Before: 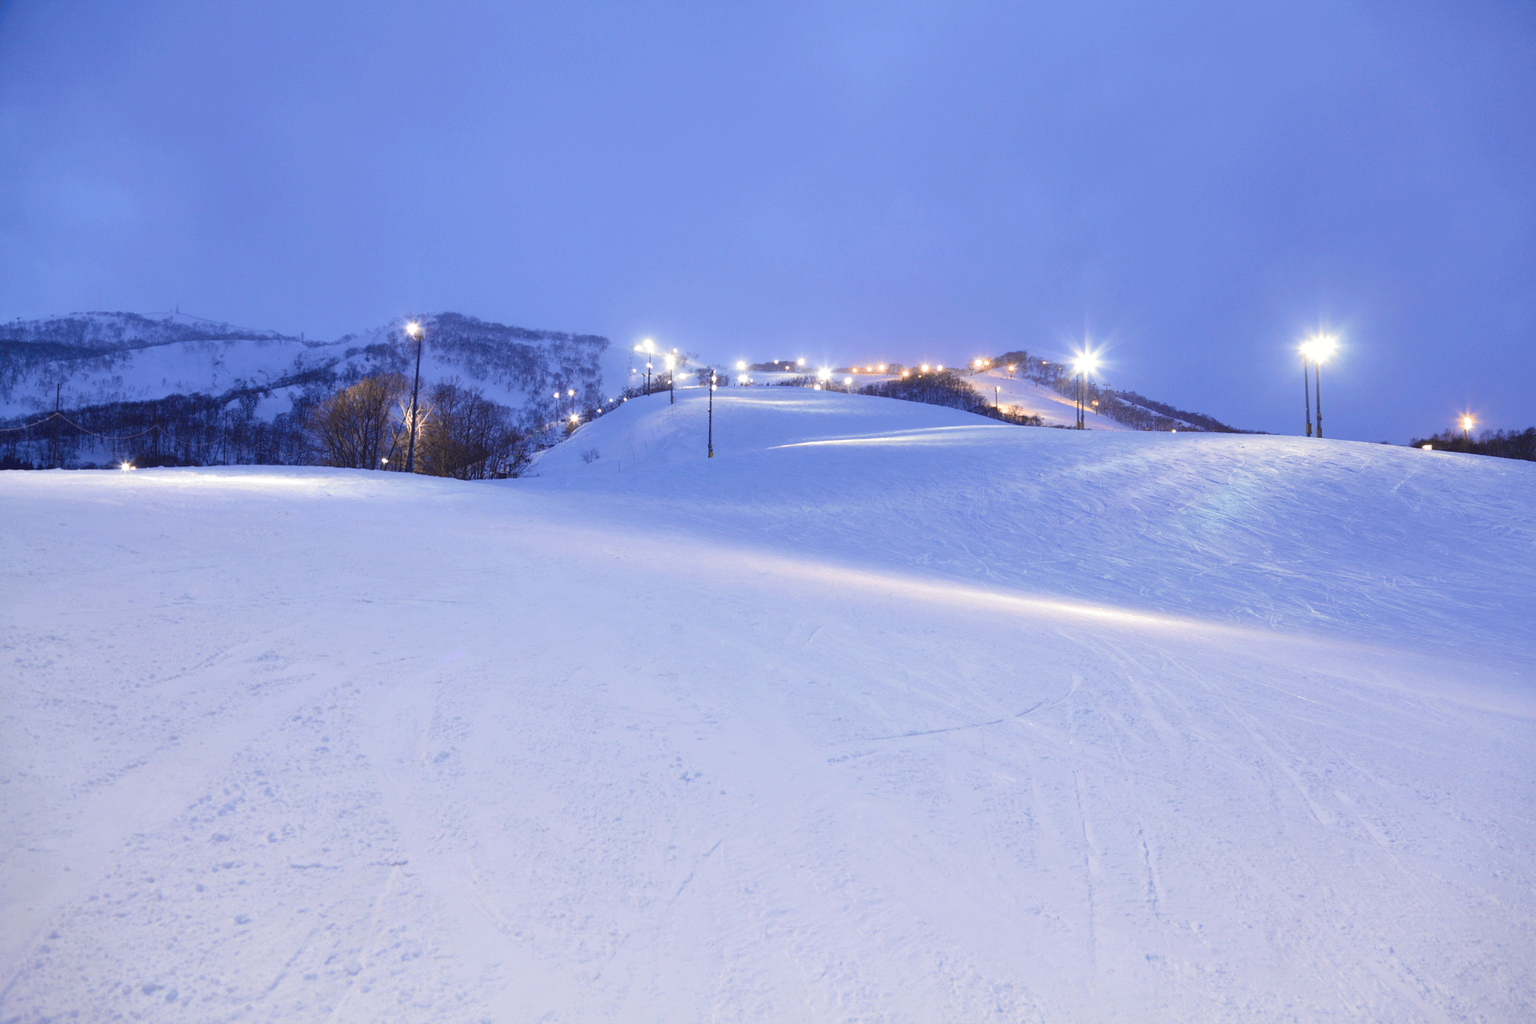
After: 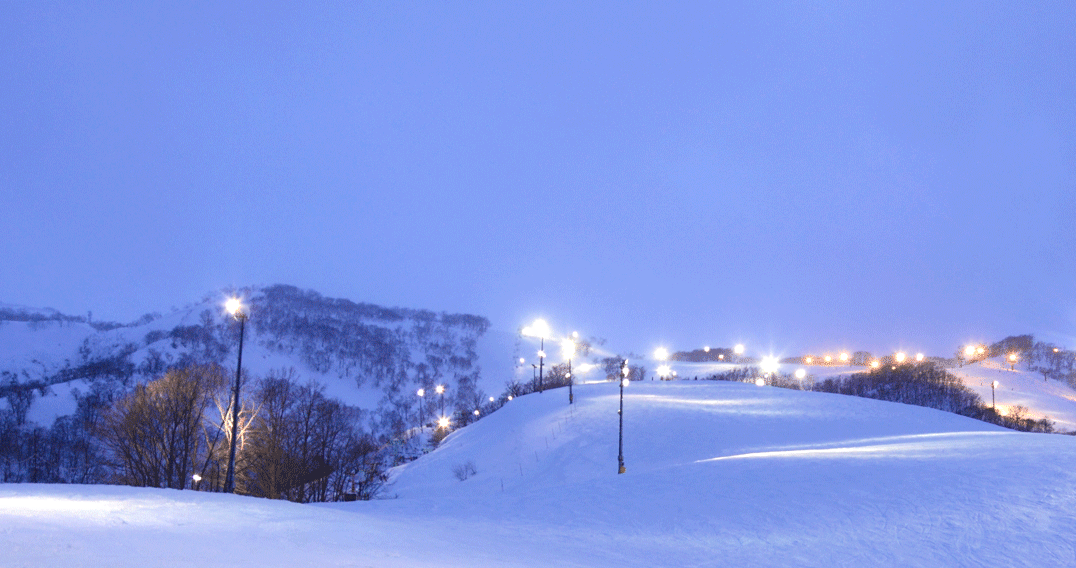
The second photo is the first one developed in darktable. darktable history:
levels: levels [0, 0.474, 0.947]
crop: left 15.231%, top 9.184%, right 30.954%, bottom 48.181%
